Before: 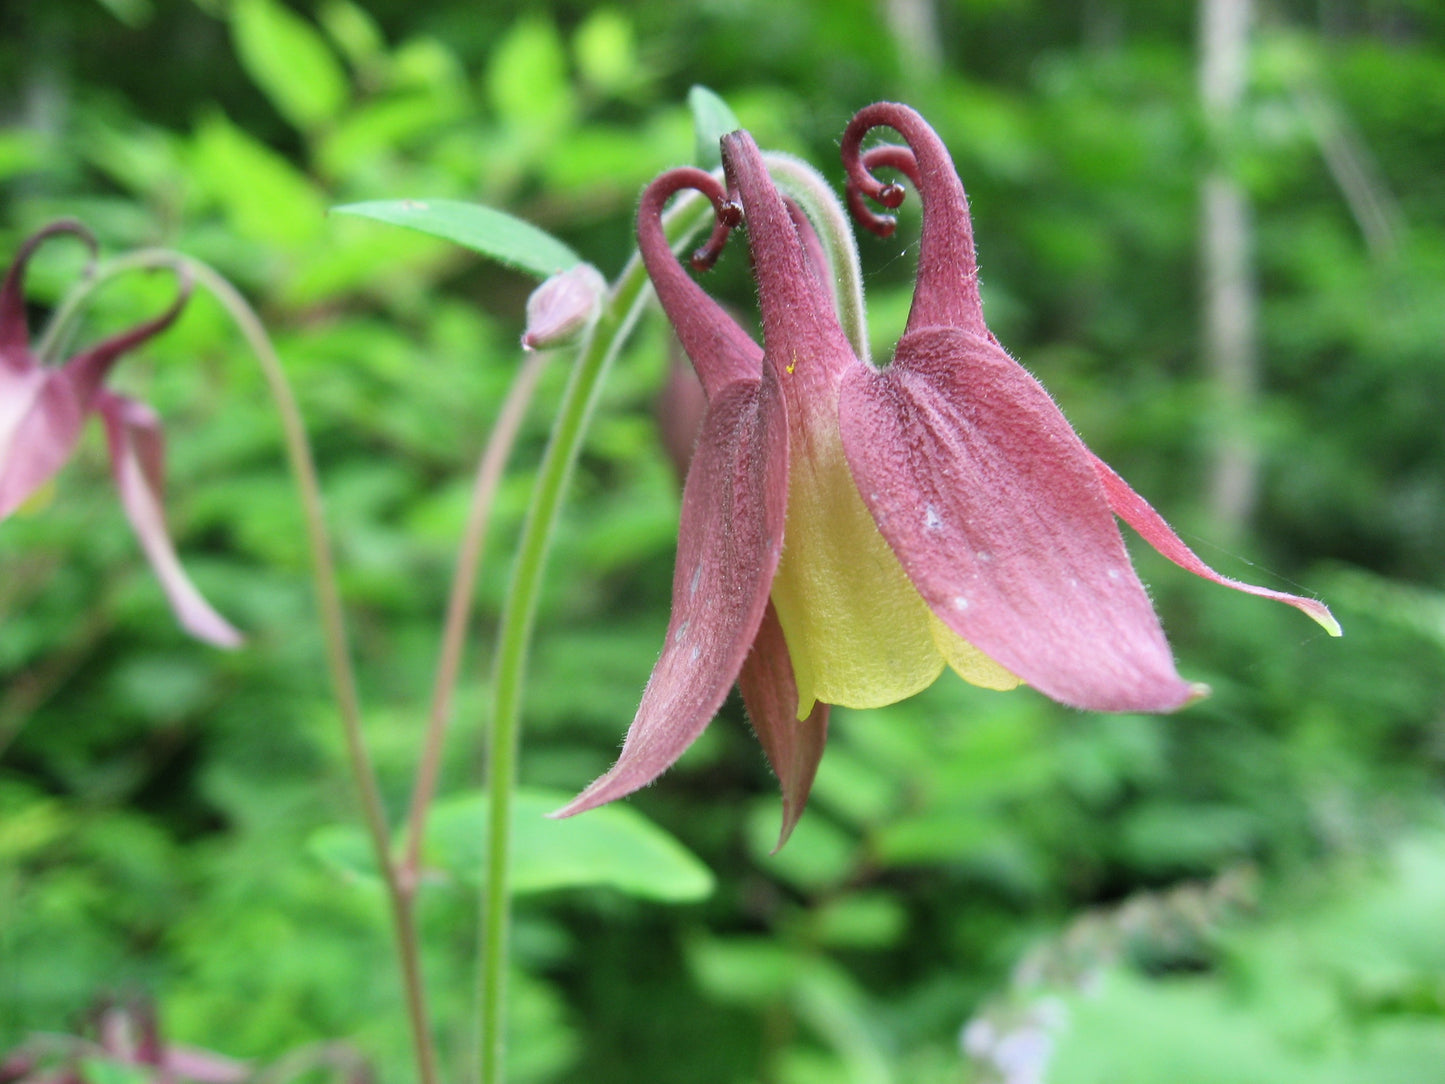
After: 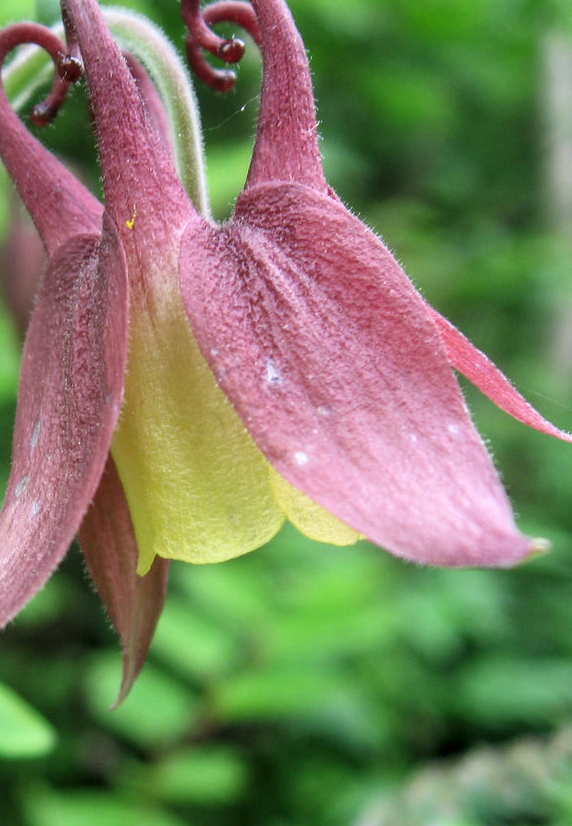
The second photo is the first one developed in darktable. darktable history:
local contrast: on, module defaults
crop: left 45.721%, top 13.393%, right 14.118%, bottom 10.01%
